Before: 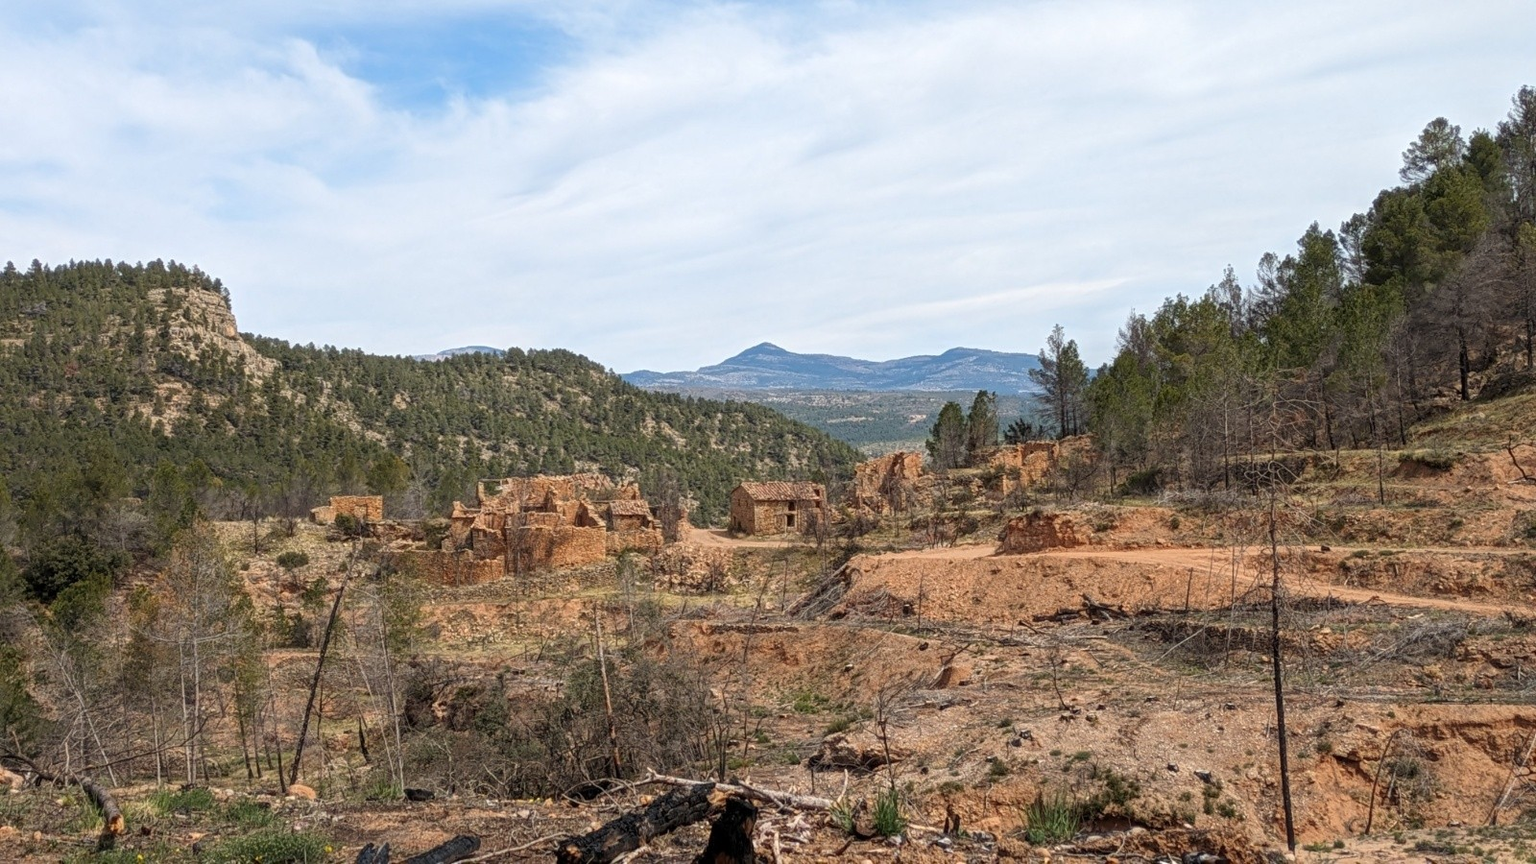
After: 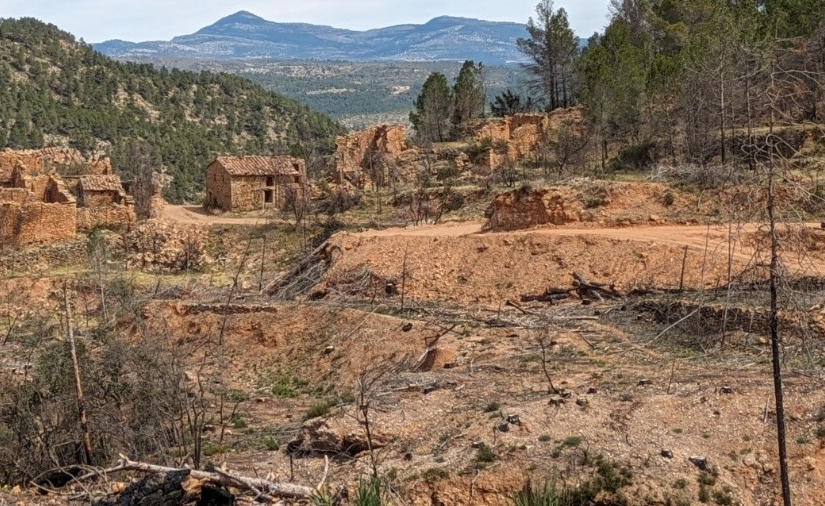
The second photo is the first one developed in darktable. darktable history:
crop: left 34.732%, top 38.53%, right 13.664%, bottom 5.153%
